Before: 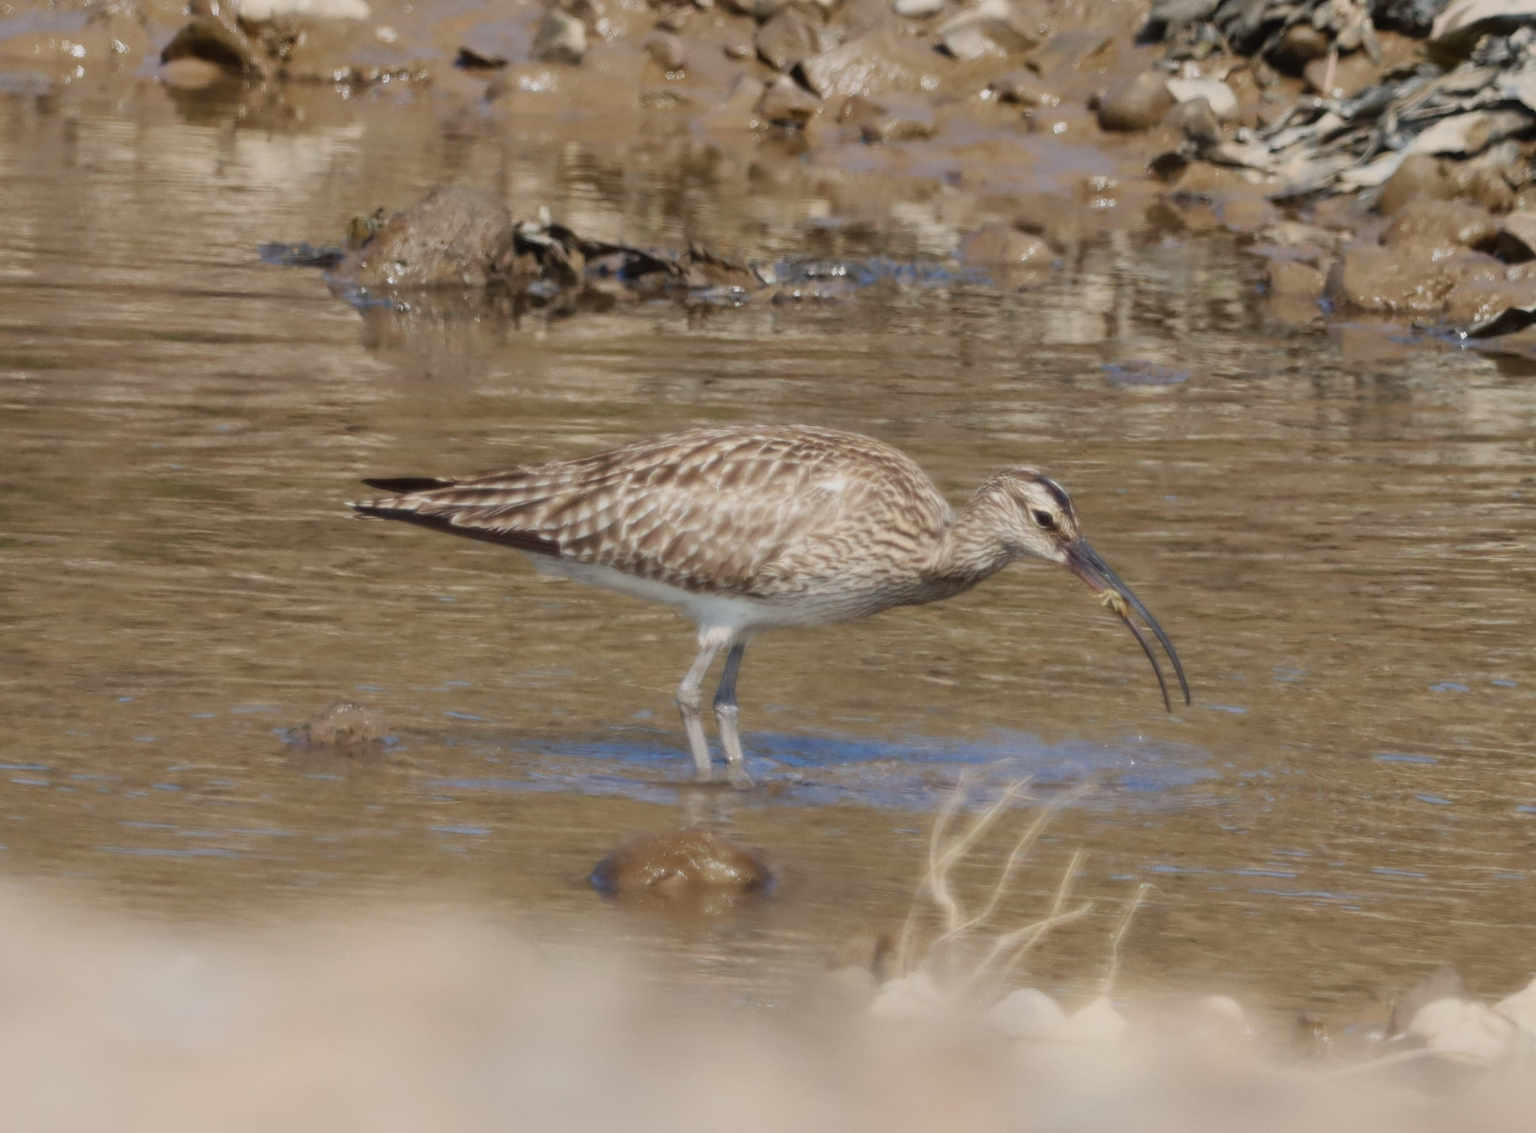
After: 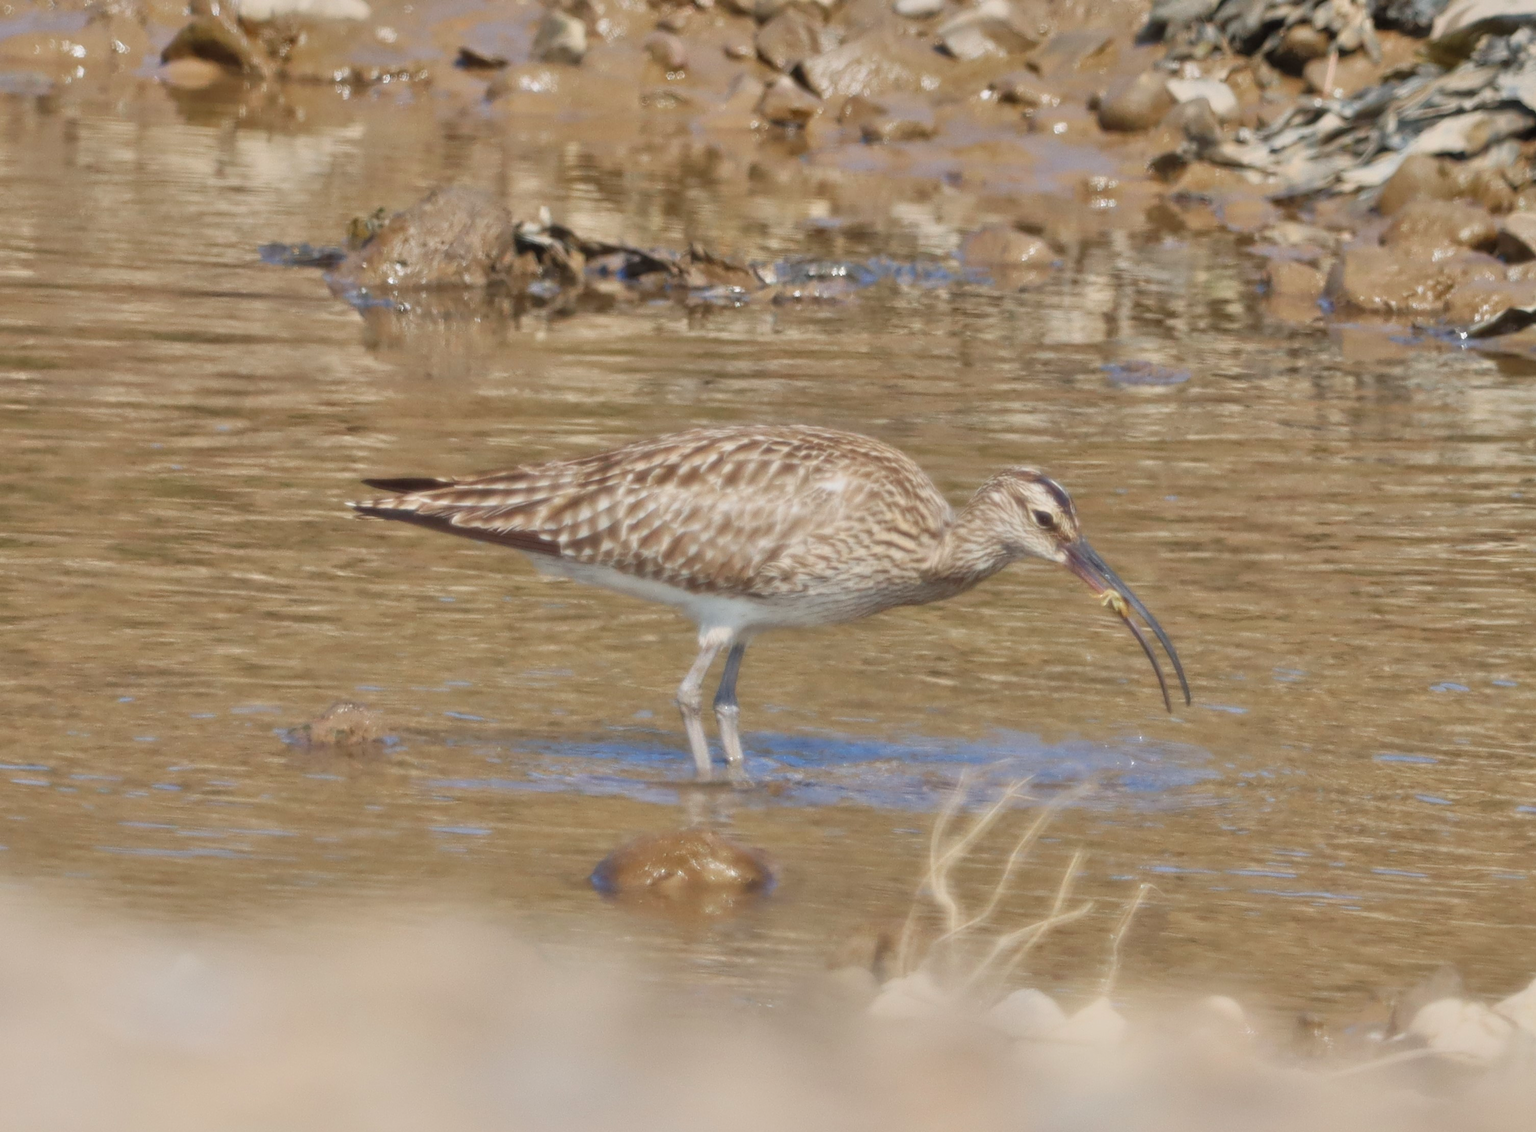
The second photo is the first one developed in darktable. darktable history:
color zones: curves: ch1 [(0, 0.525) (0.143, 0.556) (0.286, 0.52) (0.429, 0.5) (0.571, 0.5) (0.714, 0.5) (0.857, 0.503) (1, 0.525)]
tone equalizer: -7 EV 0.153 EV, -6 EV 0.604 EV, -5 EV 1.17 EV, -4 EV 1.32 EV, -3 EV 1.14 EV, -2 EV 0.6 EV, -1 EV 0.154 EV
